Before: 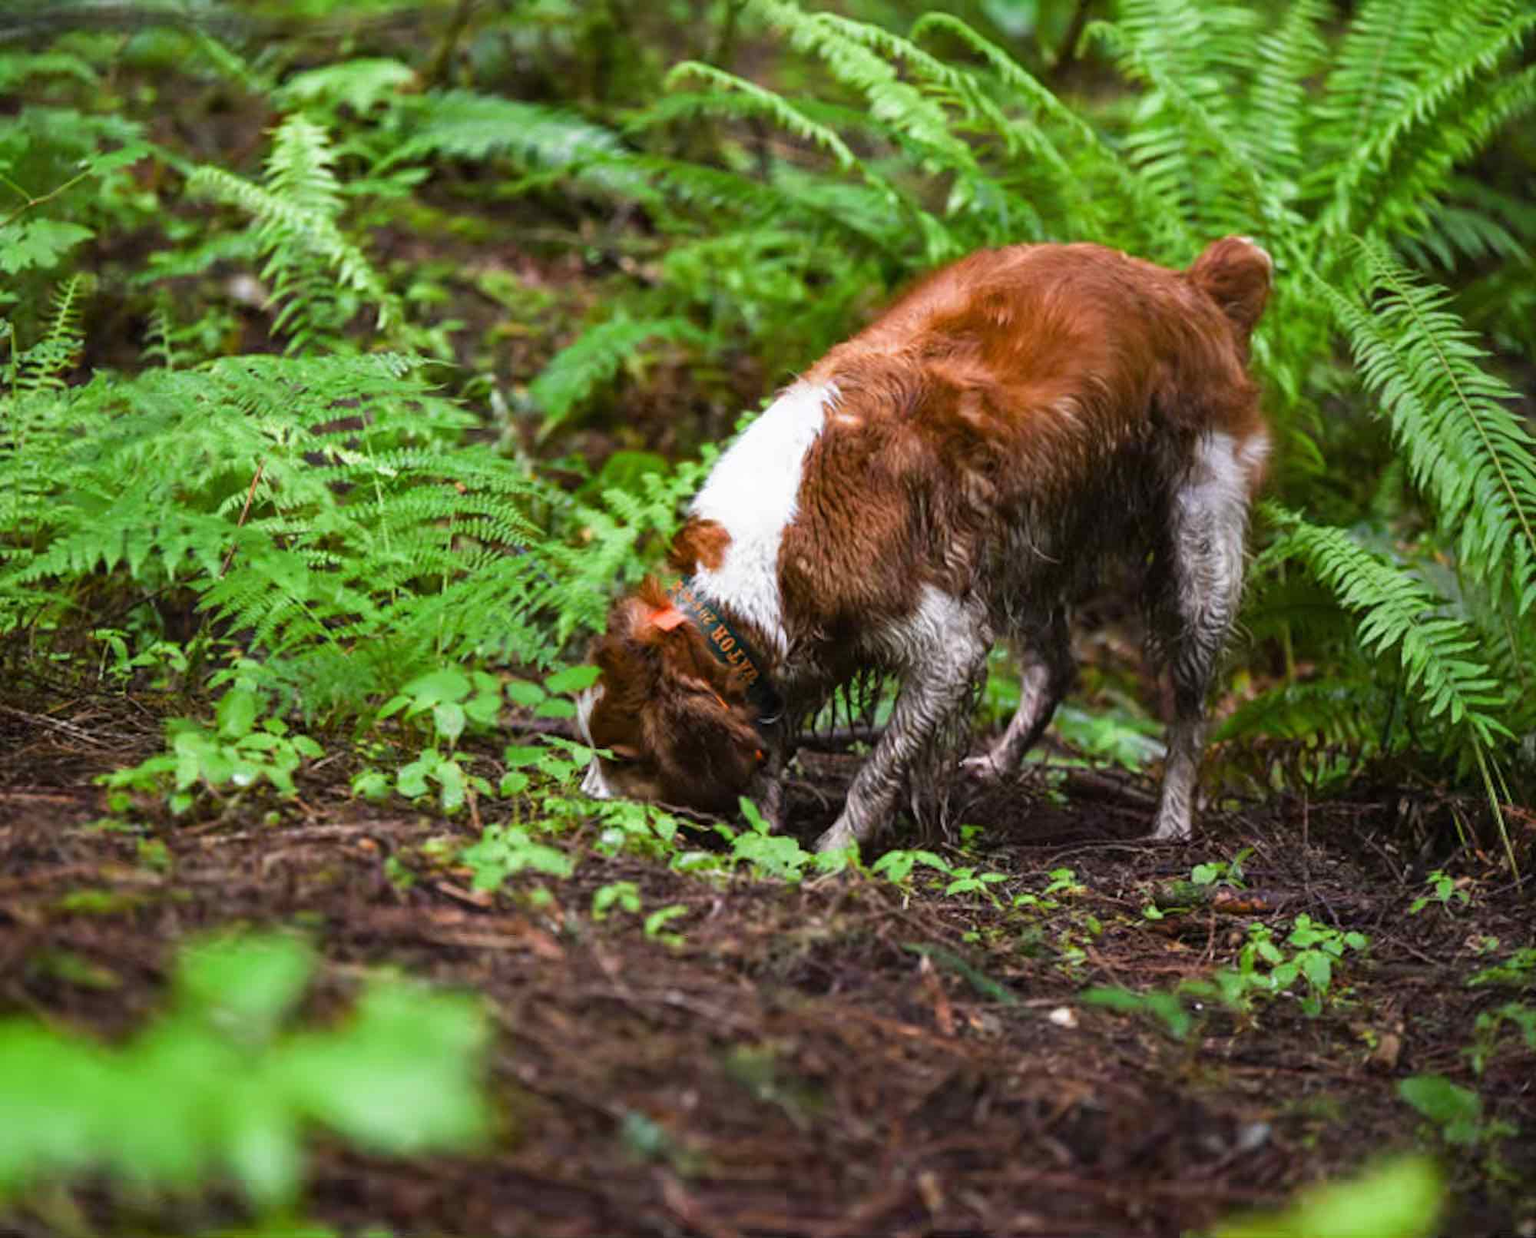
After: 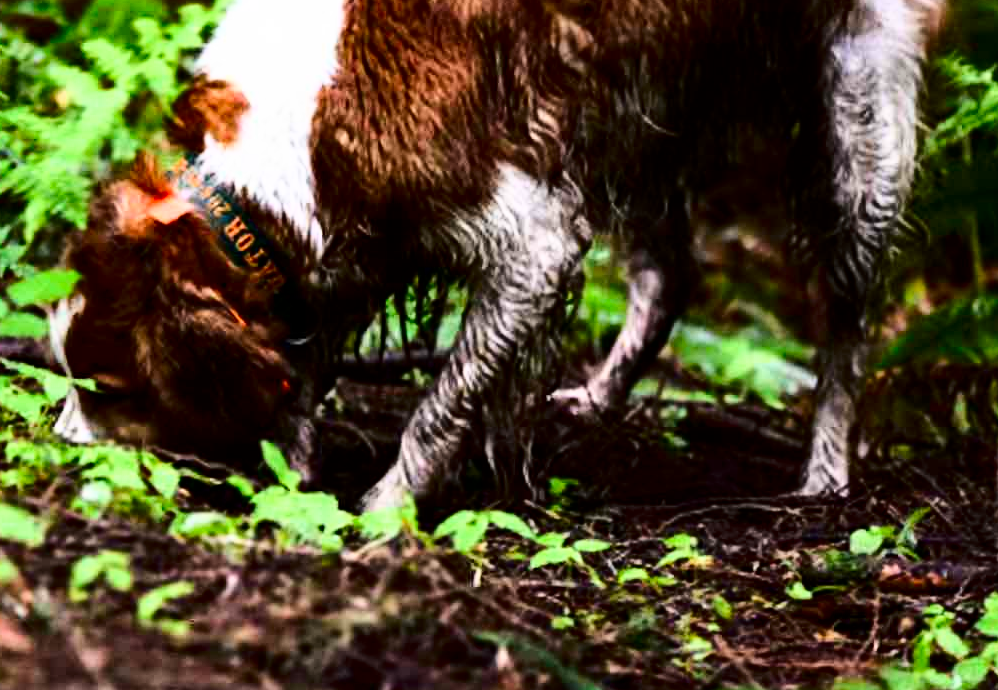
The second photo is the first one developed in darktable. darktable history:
crop: left 35.129%, top 37.041%, right 14.927%, bottom 20.107%
contrast brightness saturation: brightness -0.512
base curve: curves: ch0 [(0, 0) (0.007, 0.004) (0.027, 0.03) (0.046, 0.07) (0.207, 0.54) (0.442, 0.872) (0.673, 0.972) (1, 1)]
